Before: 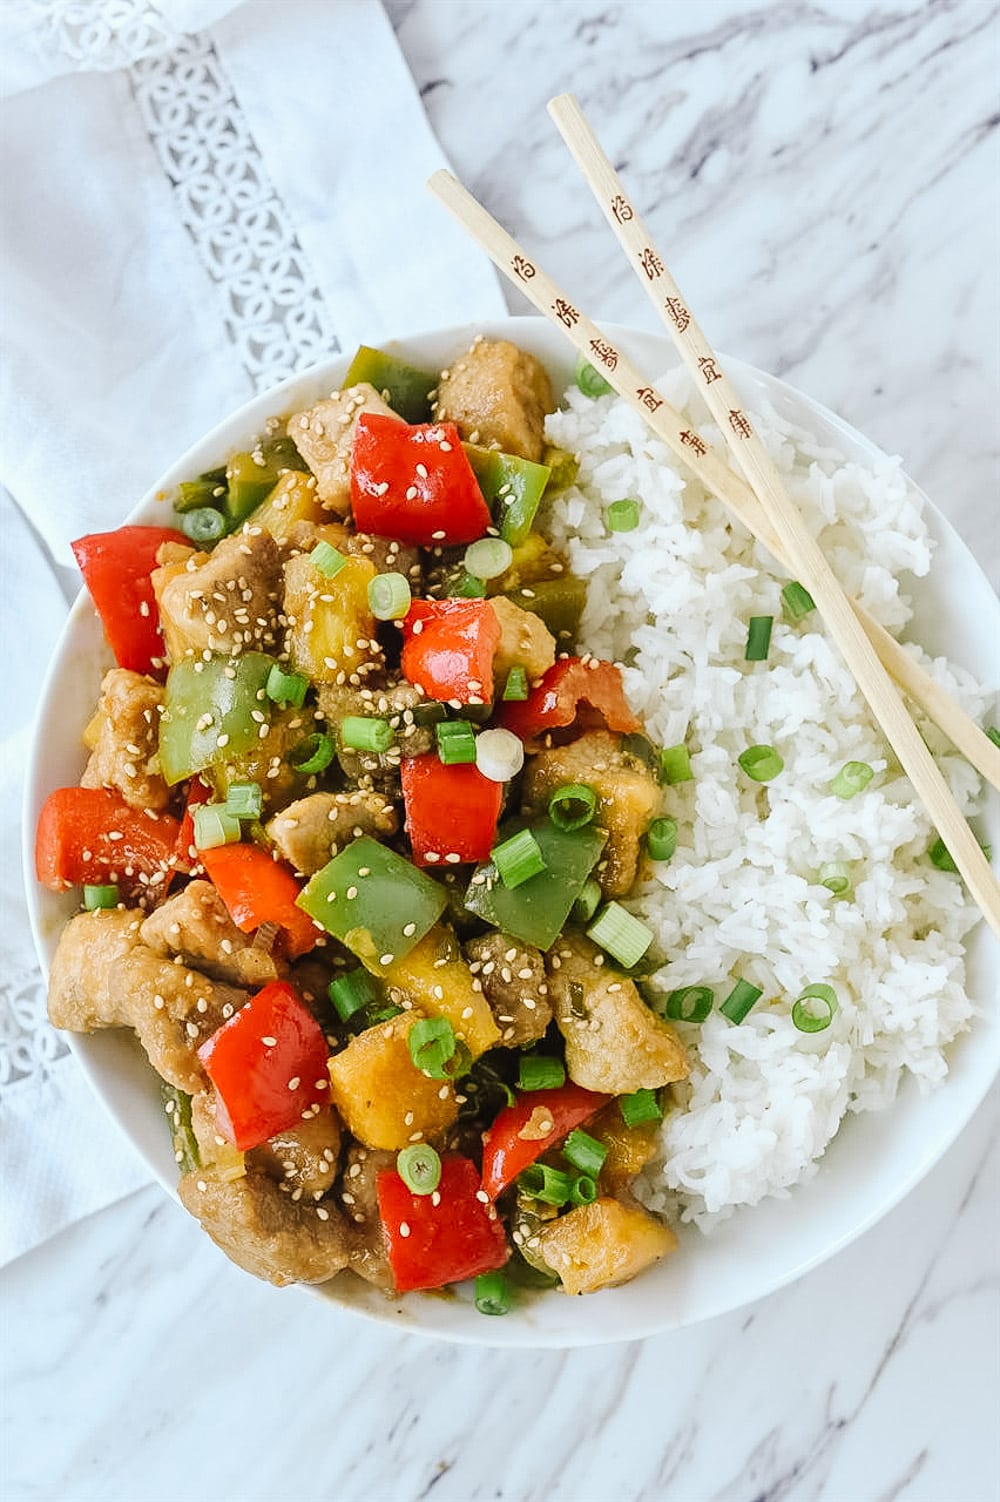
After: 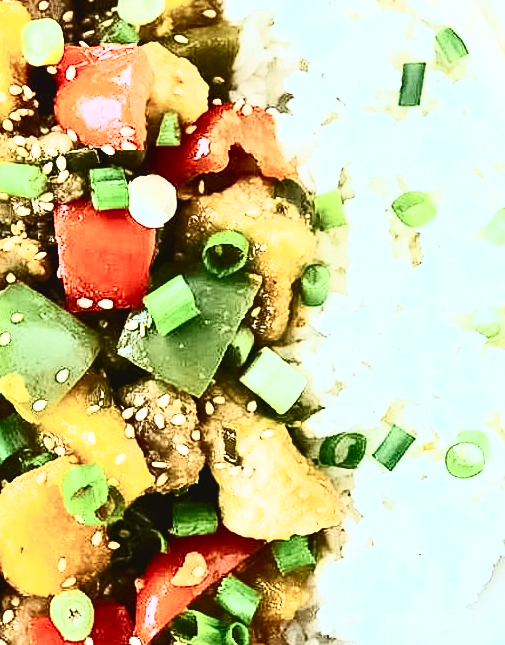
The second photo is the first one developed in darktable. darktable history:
tone curve: curves: ch0 [(0, 0) (0.003, 0.04) (0.011, 0.04) (0.025, 0.043) (0.044, 0.049) (0.069, 0.066) (0.1, 0.095) (0.136, 0.121) (0.177, 0.154) (0.224, 0.211) (0.277, 0.281) (0.335, 0.358) (0.399, 0.452) (0.468, 0.54) (0.543, 0.628) (0.623, 0.721) (0.709, 0.801) (0.801, 0.883) (0.898, 0.948) (1, 1)], color space Lab, independent channels, preserve colors none
contrast brightness saturation: contrast 0.633, brightness 0.352, saturation 0.146
crop: left 34.782%, top 36.949%, right 14.695%, bottom 20.095%
tone equalizer: on, module defaults
color calibration: x 0.37, y 0.382, temperature 4307.86 K
exposure: black level correction 0.001, compensate highlight preservation false
